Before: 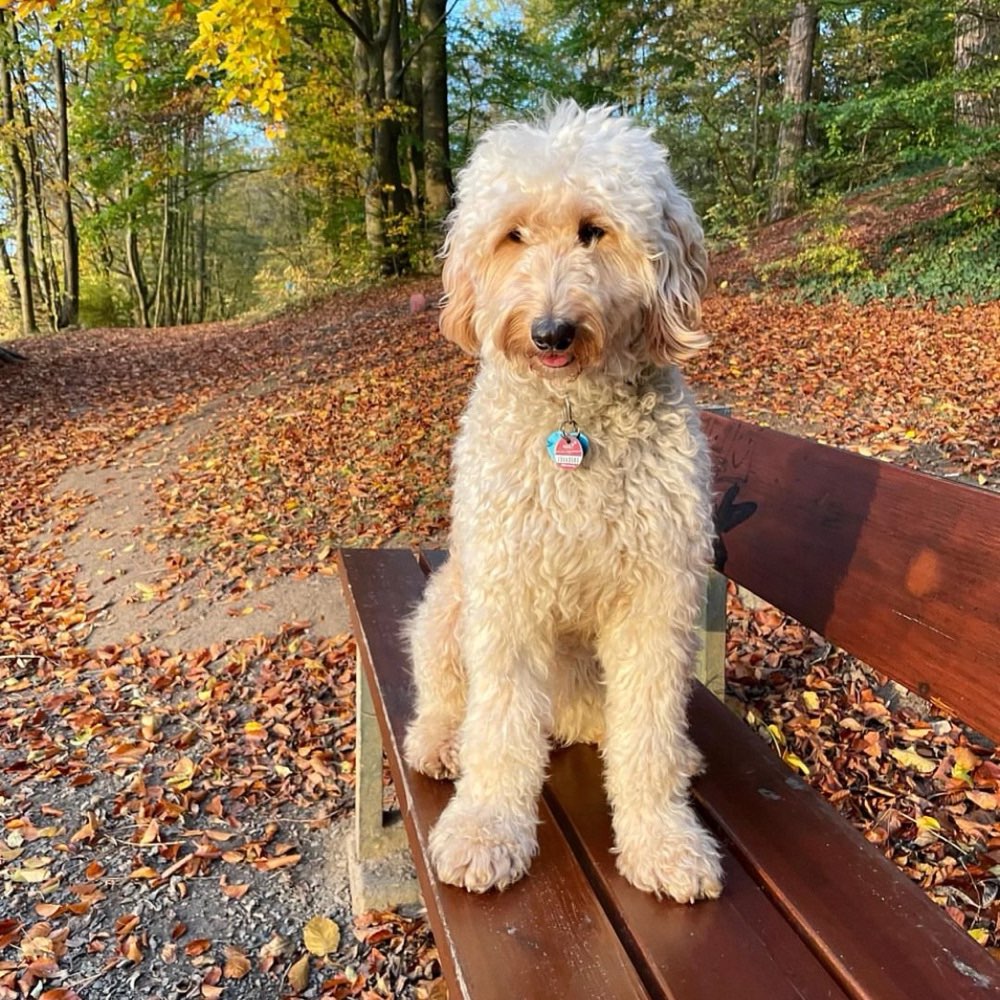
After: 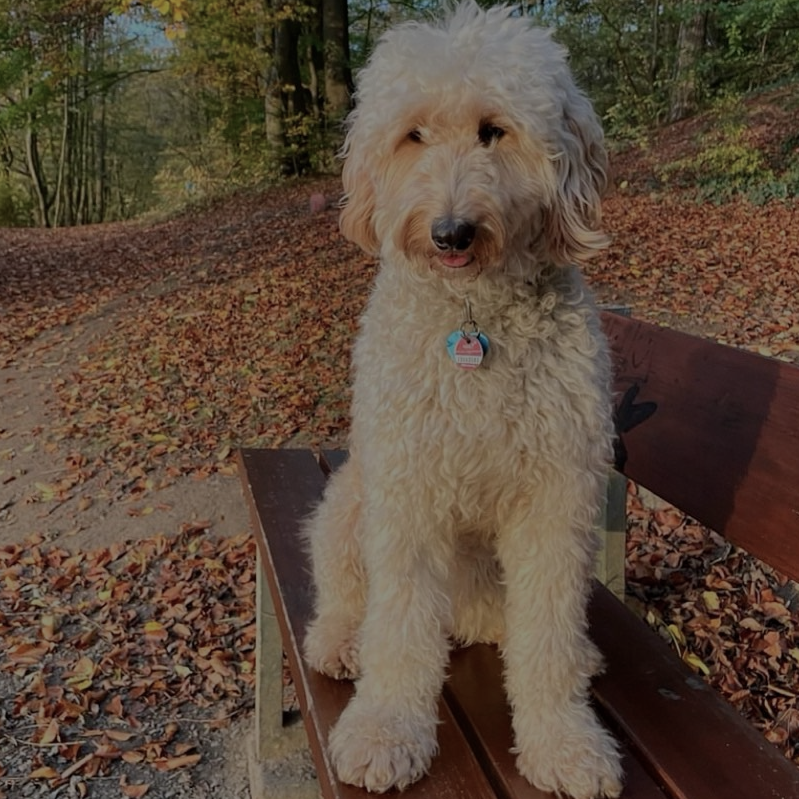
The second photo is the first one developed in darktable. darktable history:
color balance rgb: perceptual brilliance grading › global brilliance -48.39%
crop and rotate: left 10.071%, top 10.071%, right 10.02%, bottom 10.02%
base curve: curves: ch0 [(0, 0) (0.688, 0.865) (1, 1)], preserve colors none
